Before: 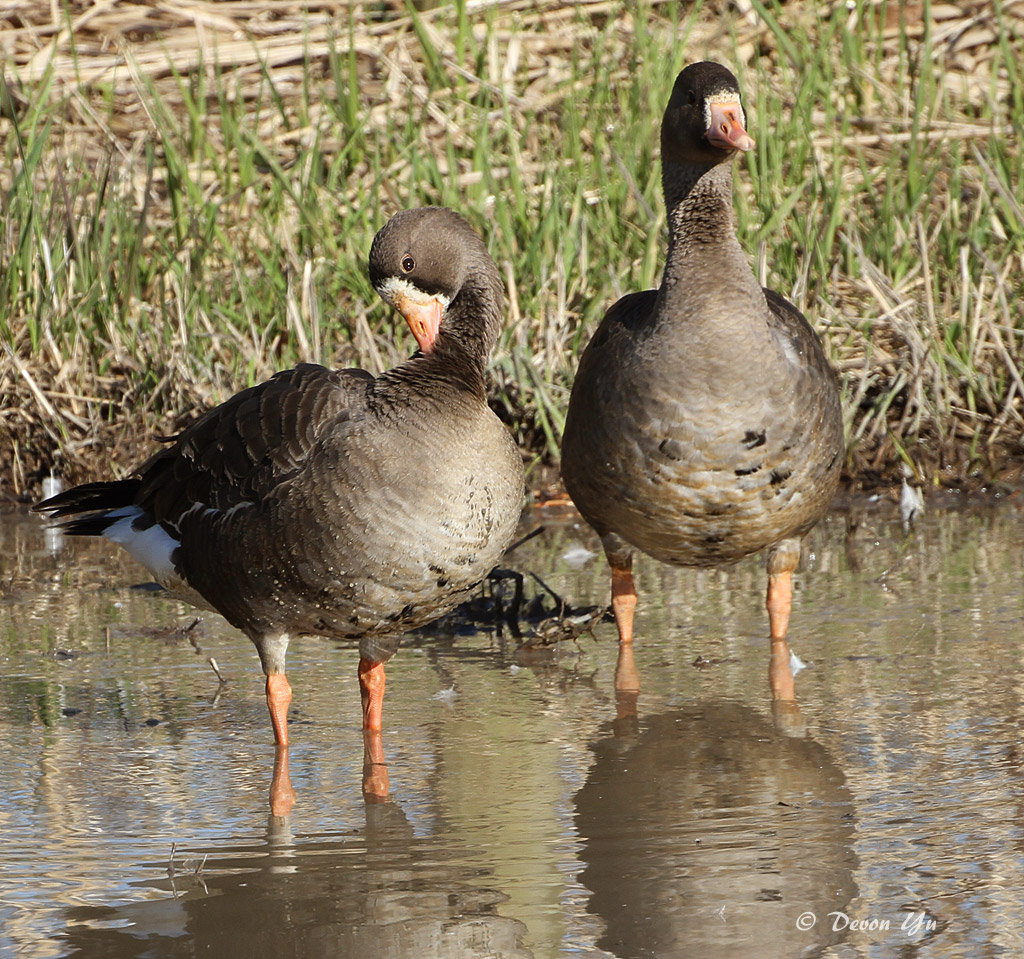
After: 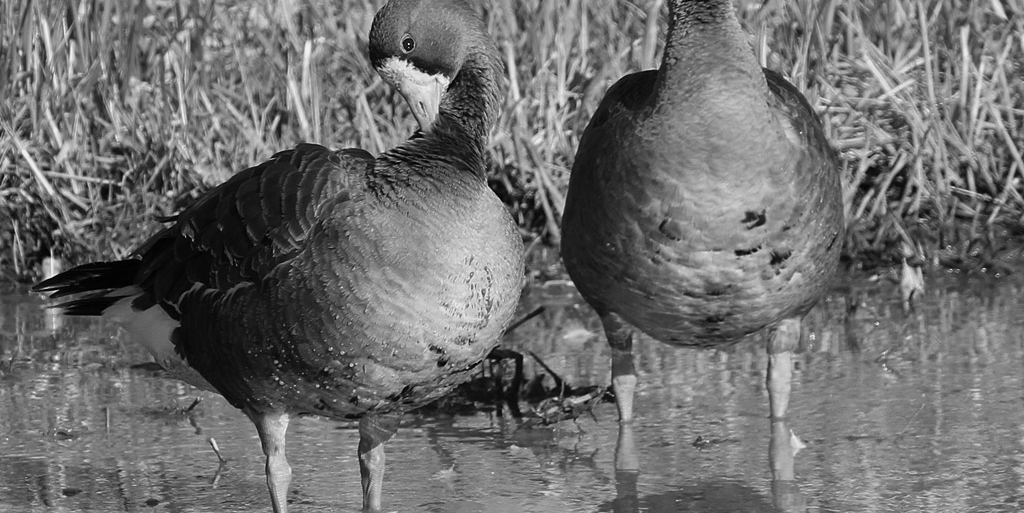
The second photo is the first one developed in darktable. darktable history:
monochrome: a -92.57, b 58.91
crop and rotate: top 23.043%, bottom 23.437%
